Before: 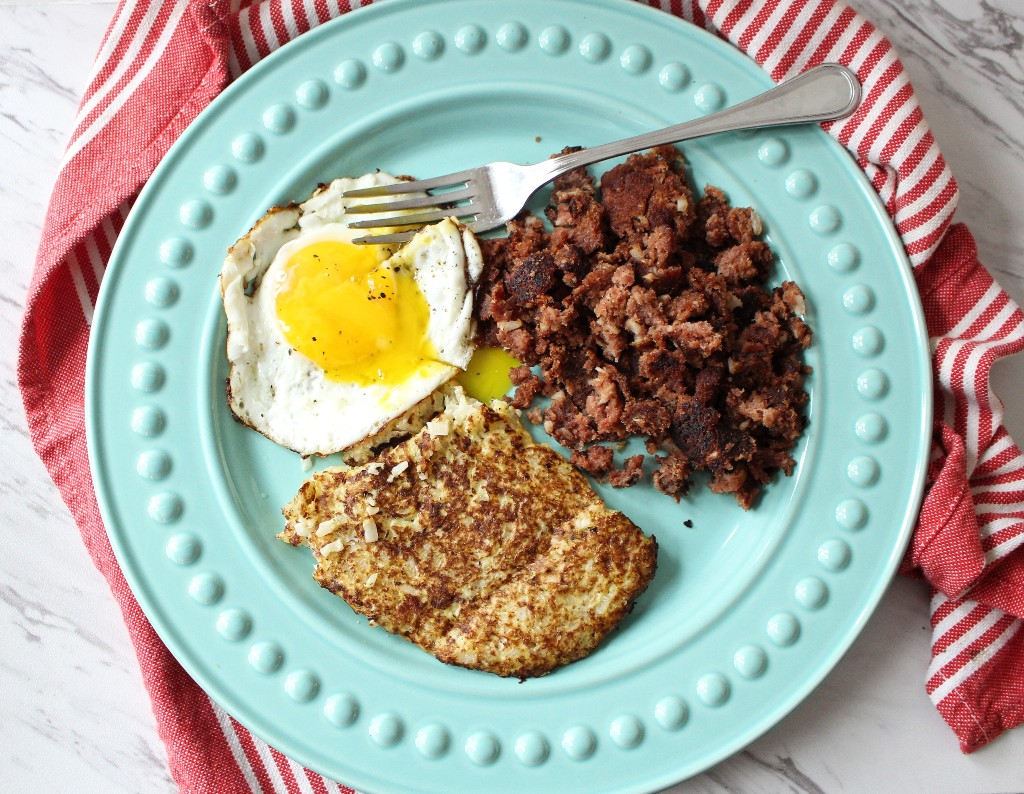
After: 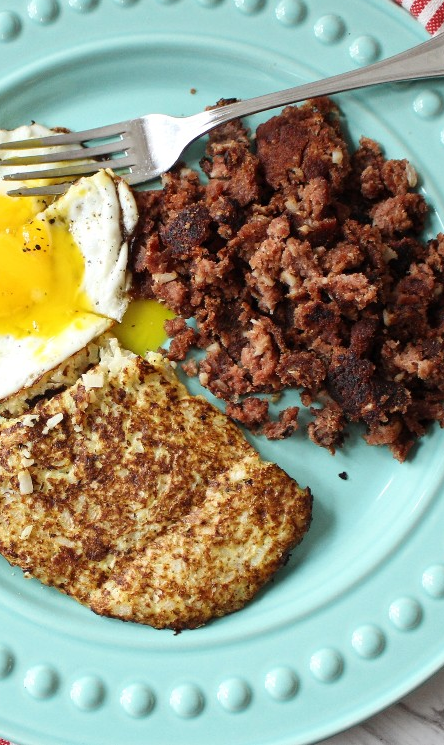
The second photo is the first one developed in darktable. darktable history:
crop: left 33.695%, top 6.084%, right 22.917%
